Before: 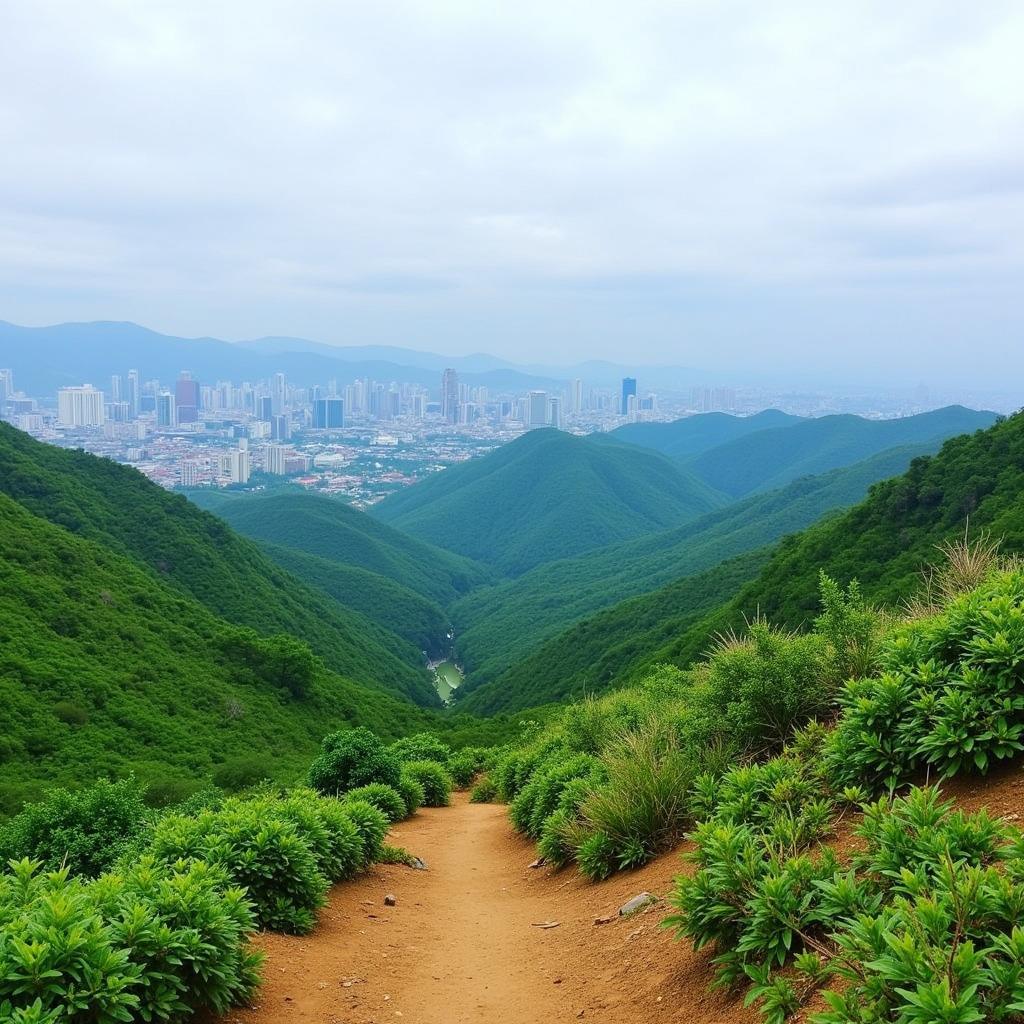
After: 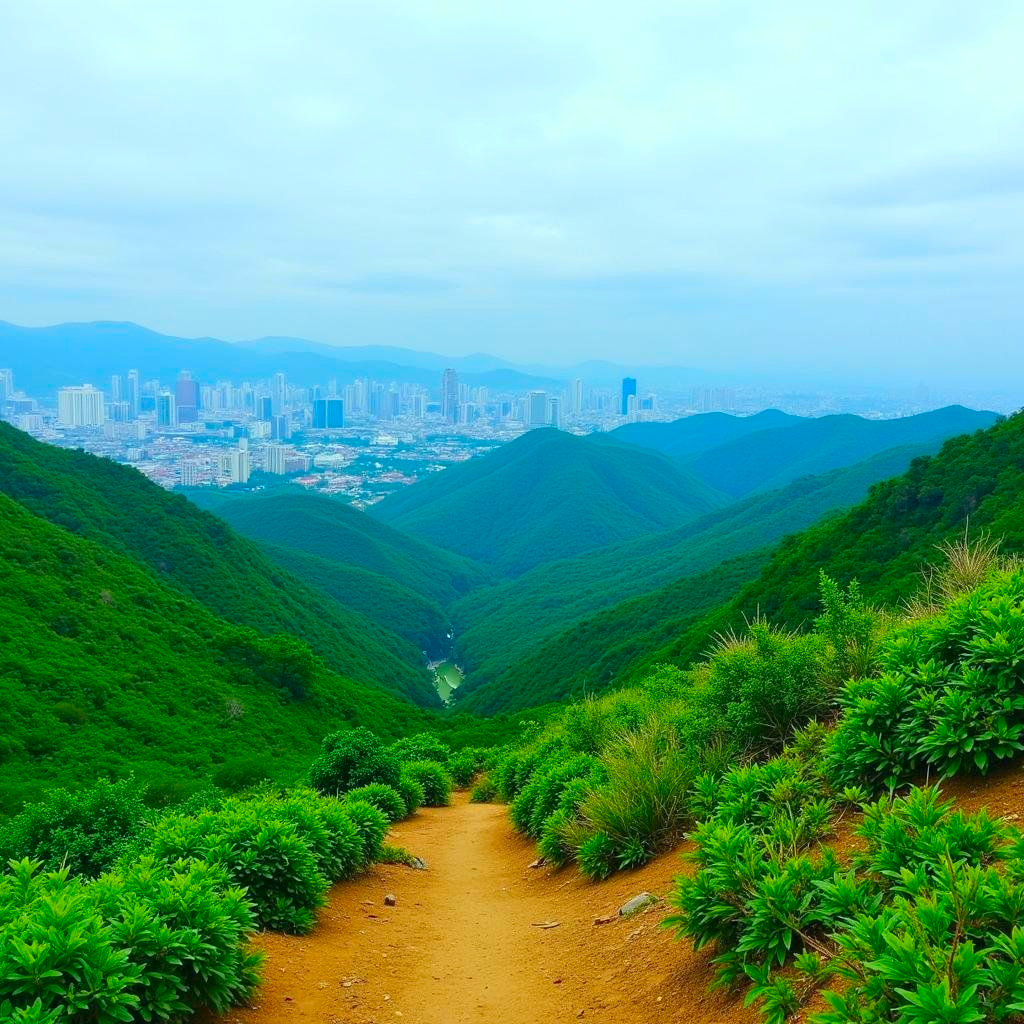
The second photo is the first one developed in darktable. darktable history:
shadows and highlights: shadows 42.7, highlights 6.56
color correction: highlights a* -7.36, highlights b* 1.03, shadows a* -2.82, saturation 1.44
